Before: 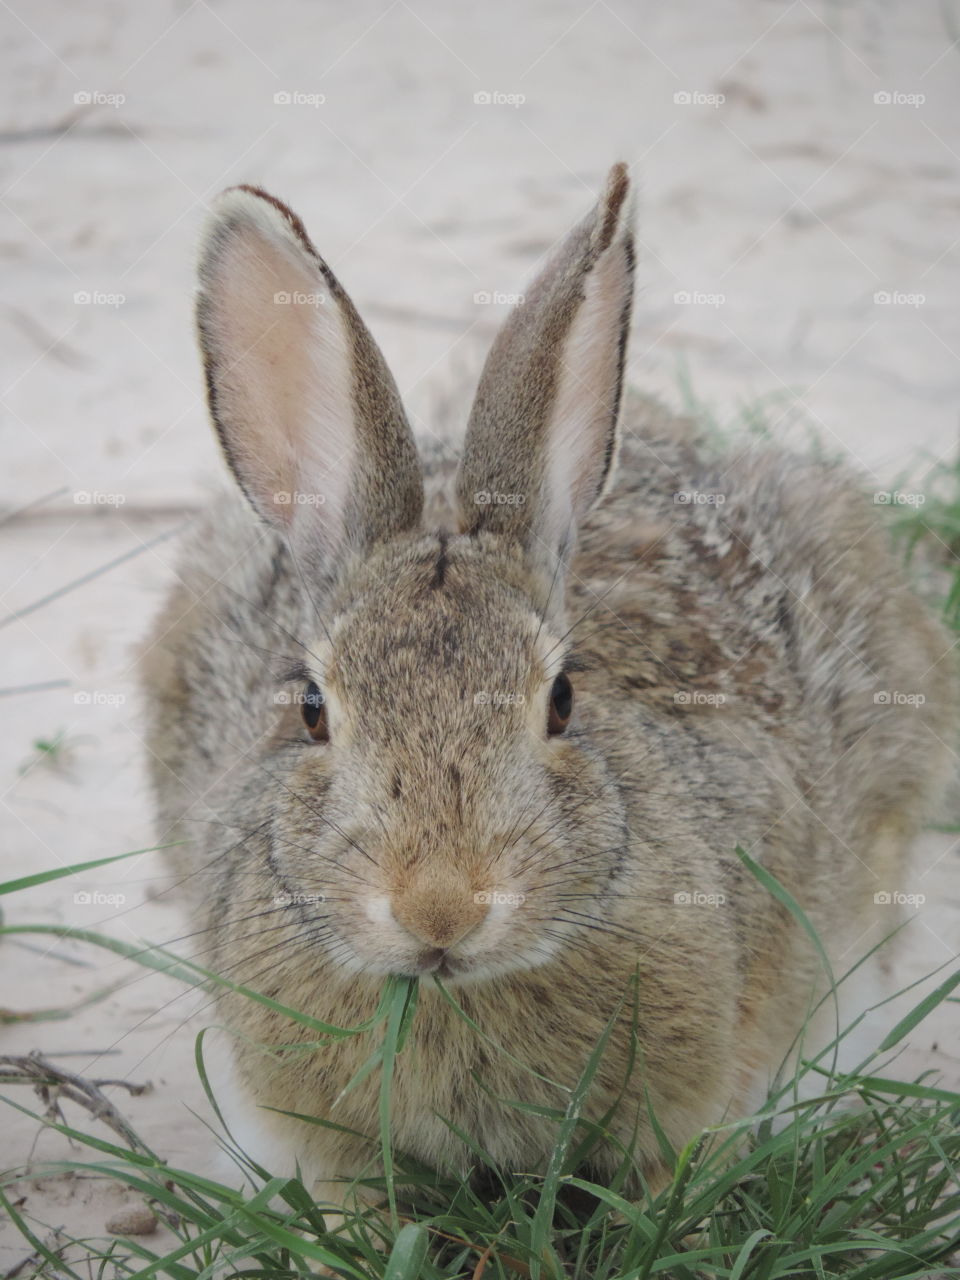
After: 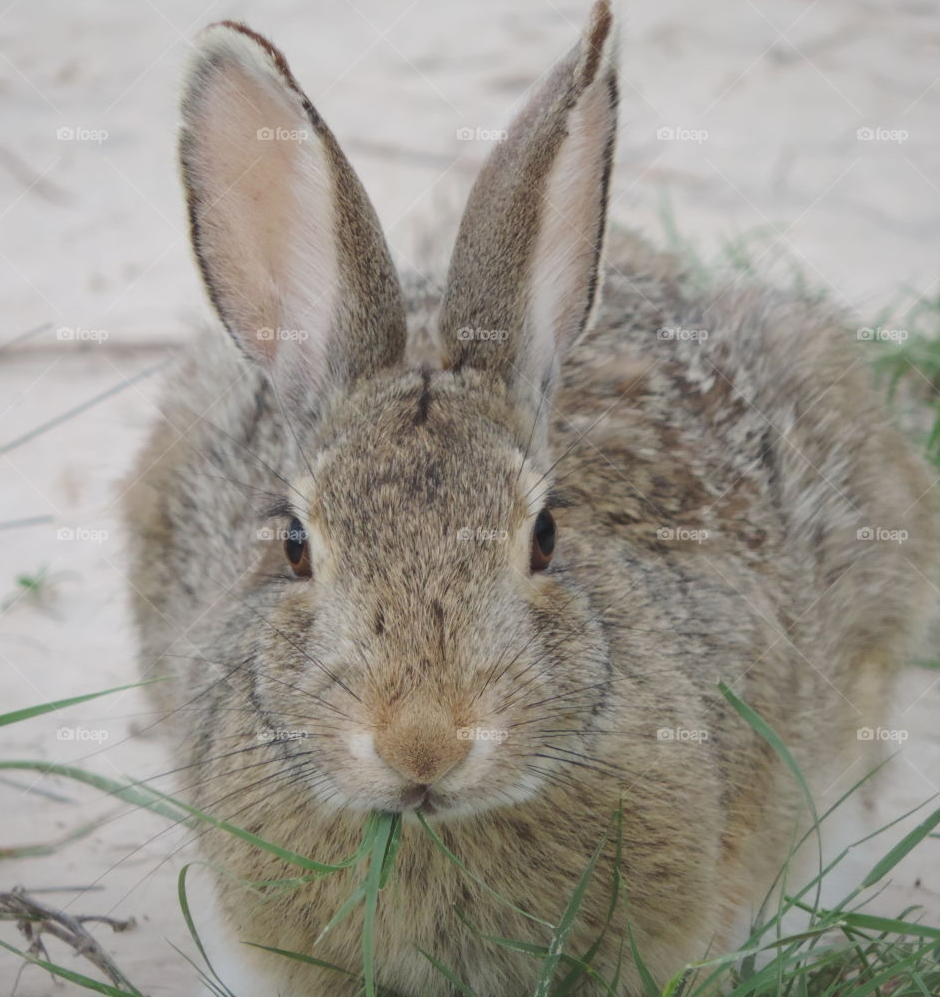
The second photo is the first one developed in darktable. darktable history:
shadows and highlights: shadows 43.06, highlights 6.94
crop and rotate: left 1.814%, top 12.818%, right 0.25%, bottom 9.225%
